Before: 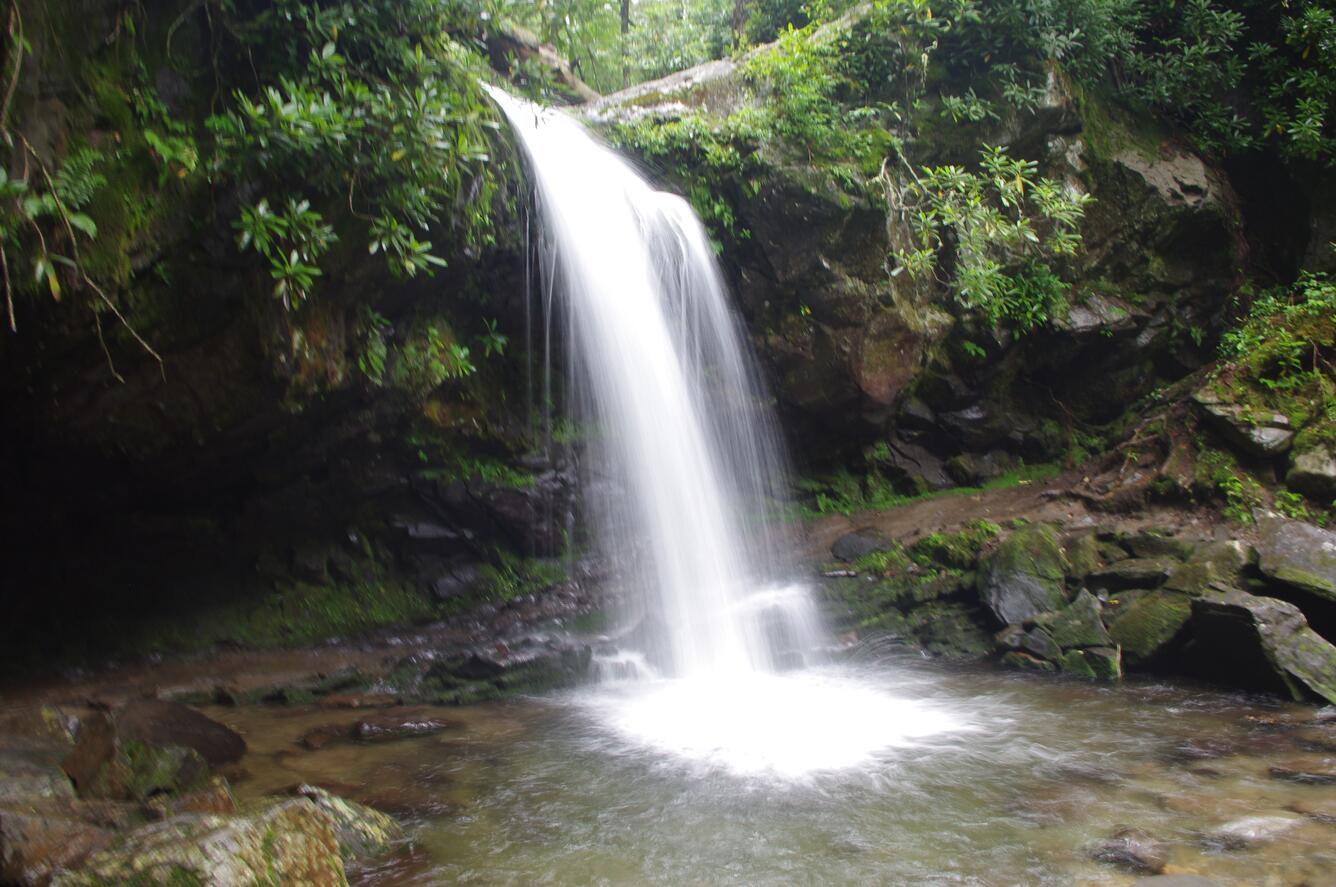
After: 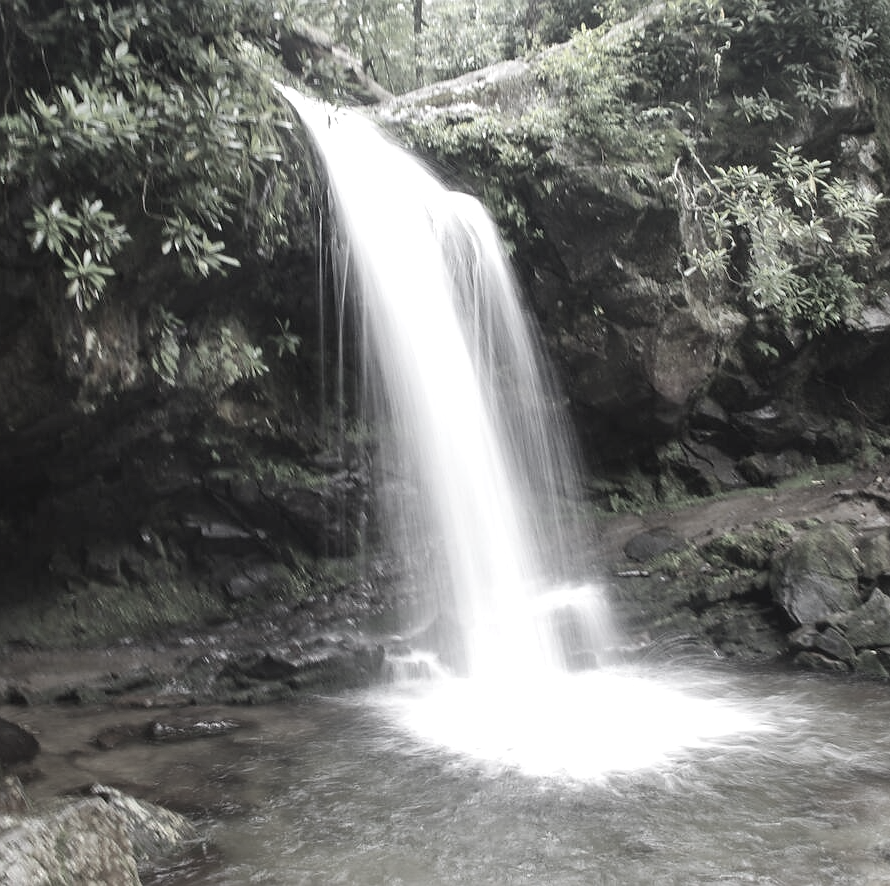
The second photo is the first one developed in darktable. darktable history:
exposure: exposure 0.2 EV, compensate highlight preservation false
crop and rotate: left 15.545%, right 17.786%
contrast brightness saturation: contrast 0.099, brightness 0.033, saturation 0.091
color correction: highlights b* 0.023, saturation 0.195
sharpen: radius 0.969, amount 0.61
levels: black 8.5%, levels [0, 0.498, 1]
shadows and highlights: soften with gaussian
